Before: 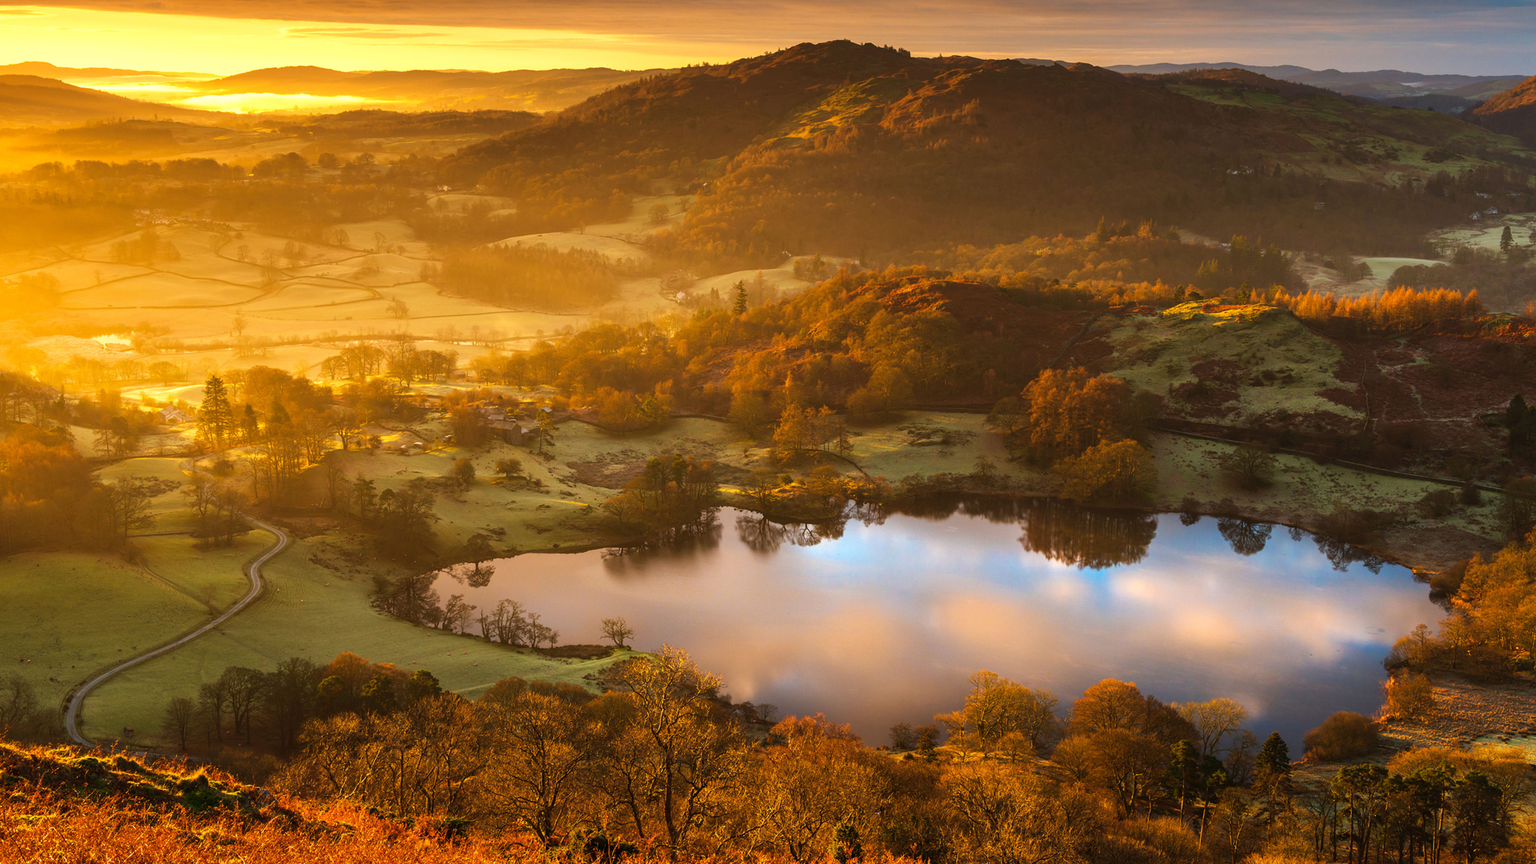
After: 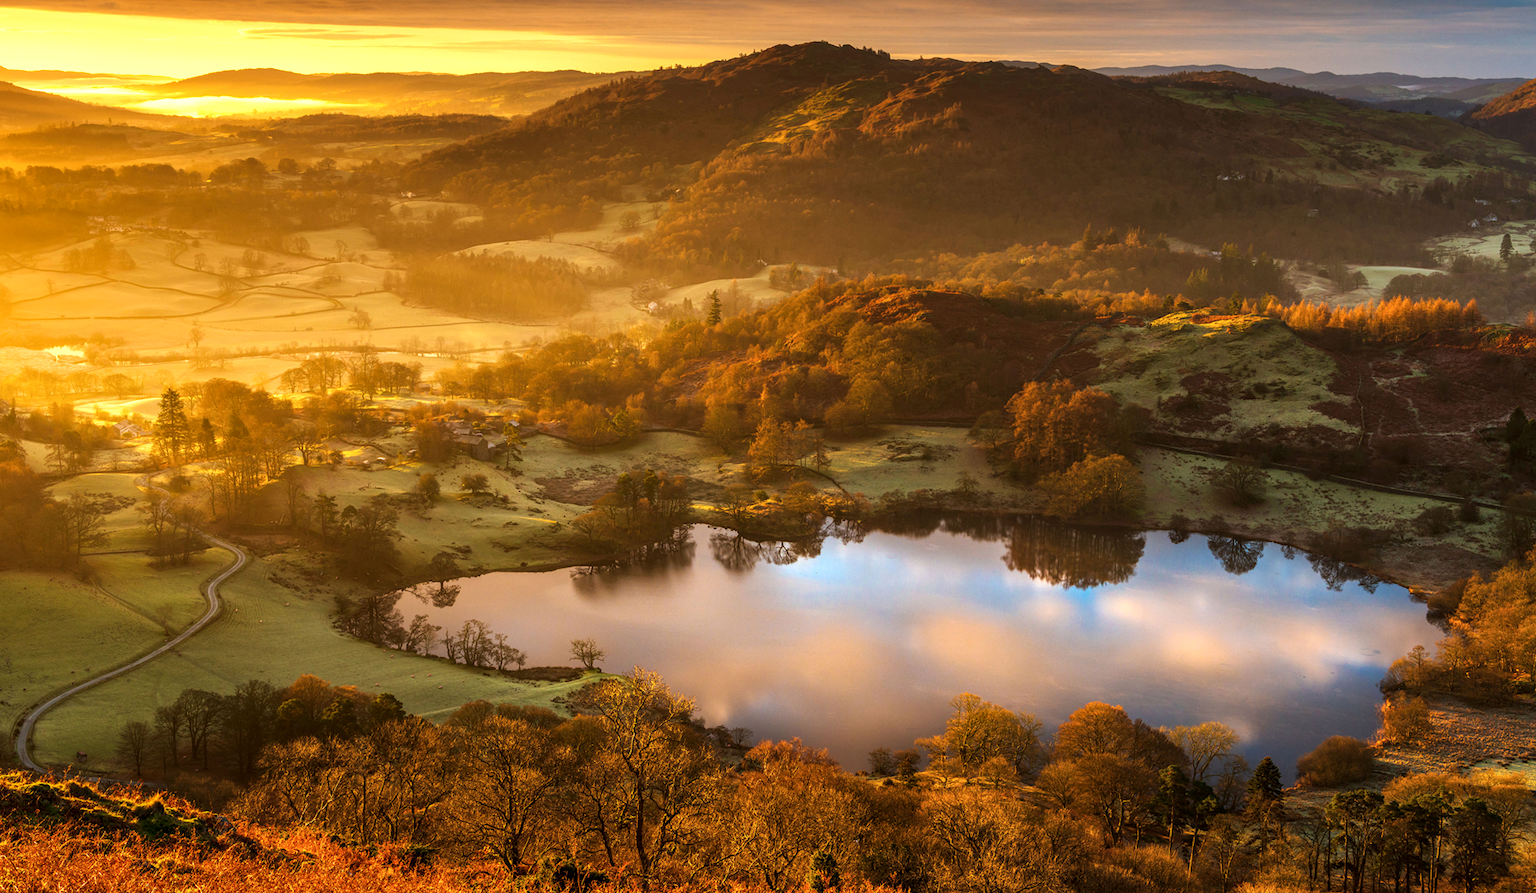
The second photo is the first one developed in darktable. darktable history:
crop and rotate: left 3.238%
local contrast: on, module defaults
